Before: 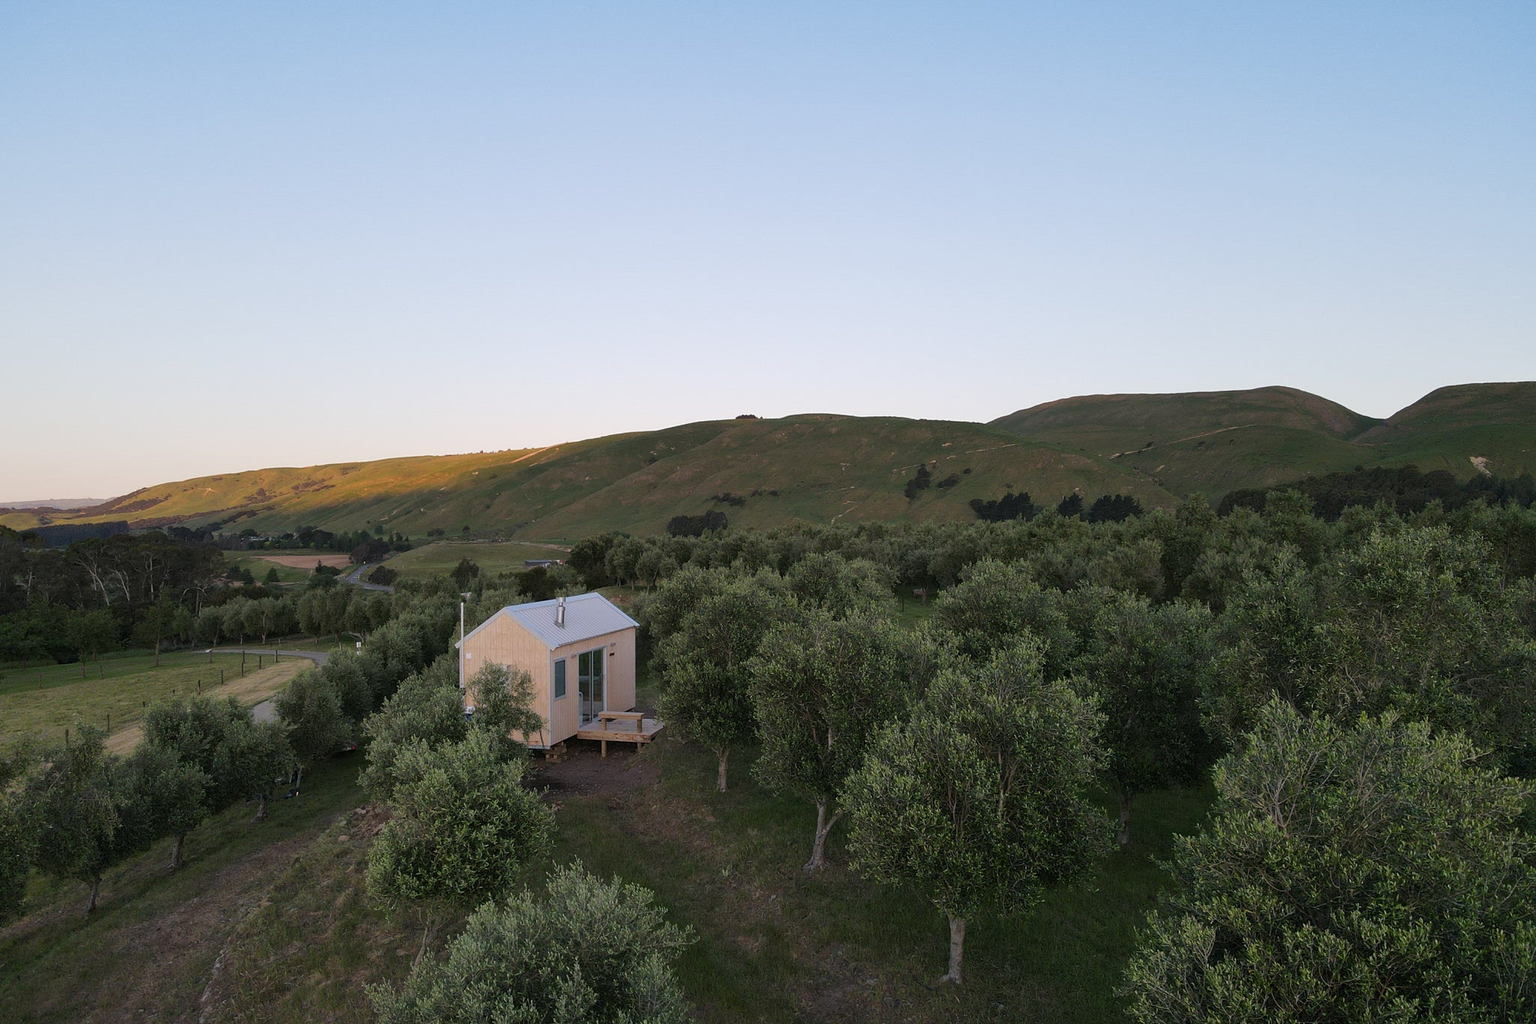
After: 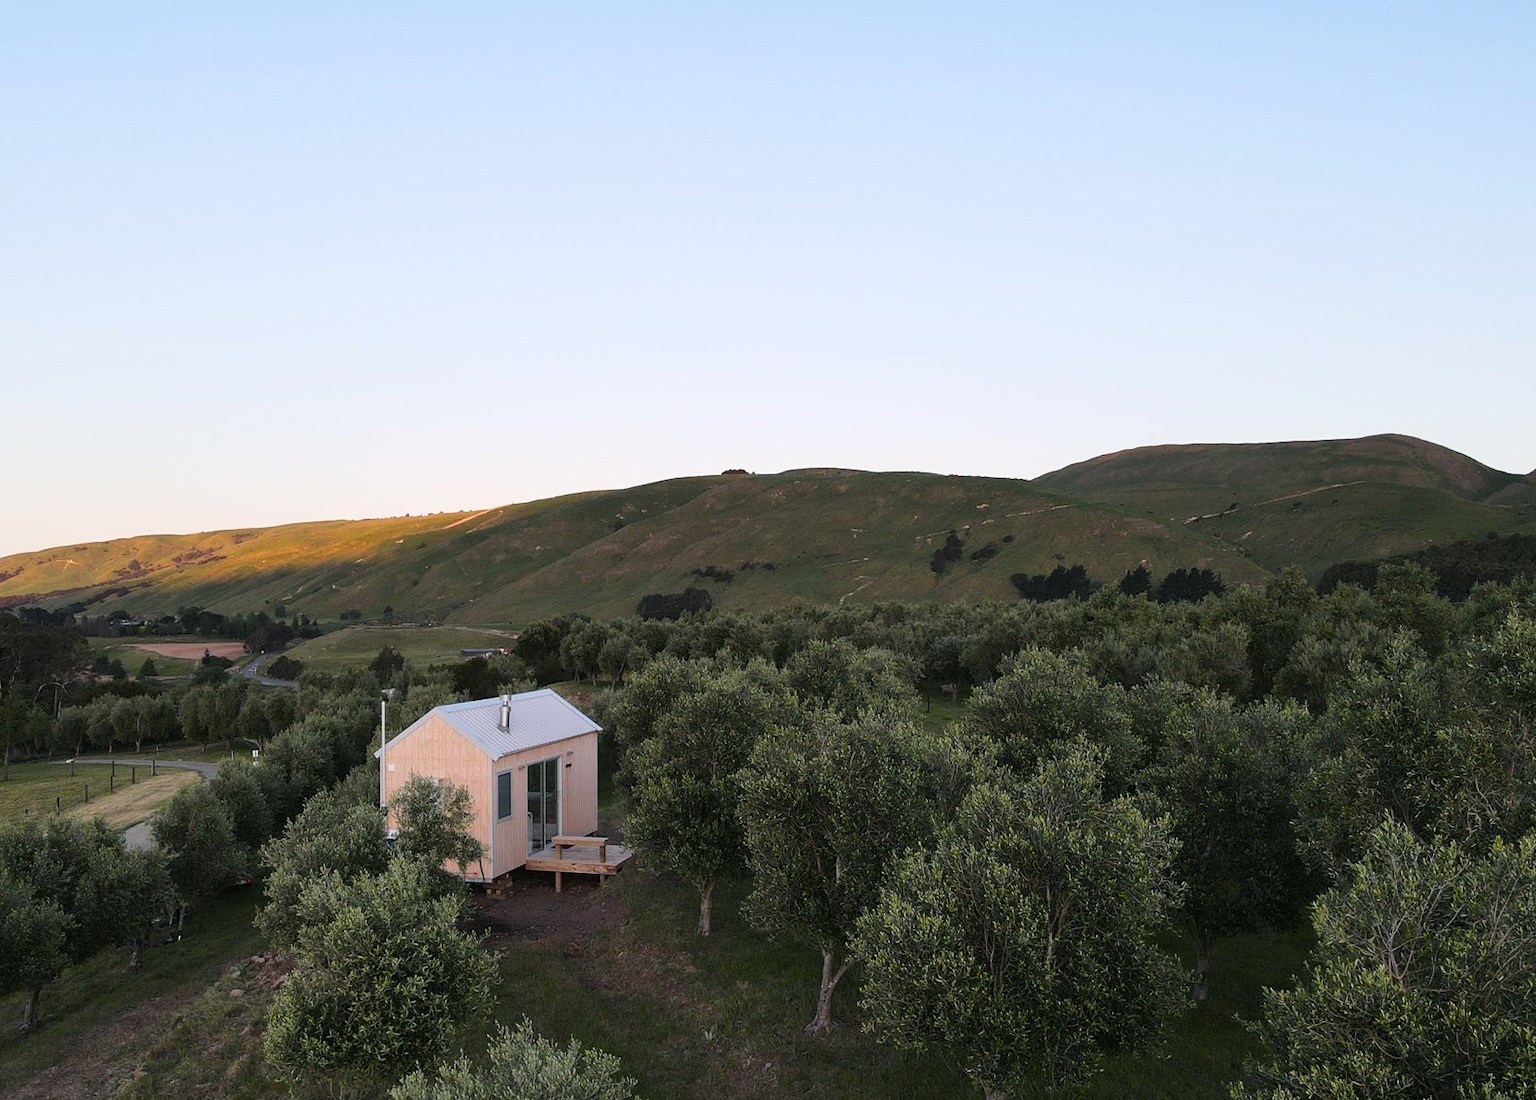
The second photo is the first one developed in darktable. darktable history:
crop: left 9.929%, top 3.475%, right 9.188%, bottom 9.529%
tone curve: curves: ch0 [(0, 0.003) (0.117, 0.101) (0.257, 0.246) (0.408, 0.432) (0.632, 0.716) (0.795, 0.884) (1, 1)]; ch1 [(0, 0) (0.227, 0.197) (0.405, 0.421) (0.501, 0.501) (0.522, 0.526) (0.546, 0.564) (0.589, 0.602) (0.696, 0.761) (0.976, 0.992)]; ch2 [(0, 0) (0.208, 0.176) (0.377, 0.38) (0.5, 0.5) (0.537, 0.534) (0.571, 0.577) (0.627, 0.64) (0.698, 0.76) (1, 1)], color space Lab, independent channels, preserve colors none
